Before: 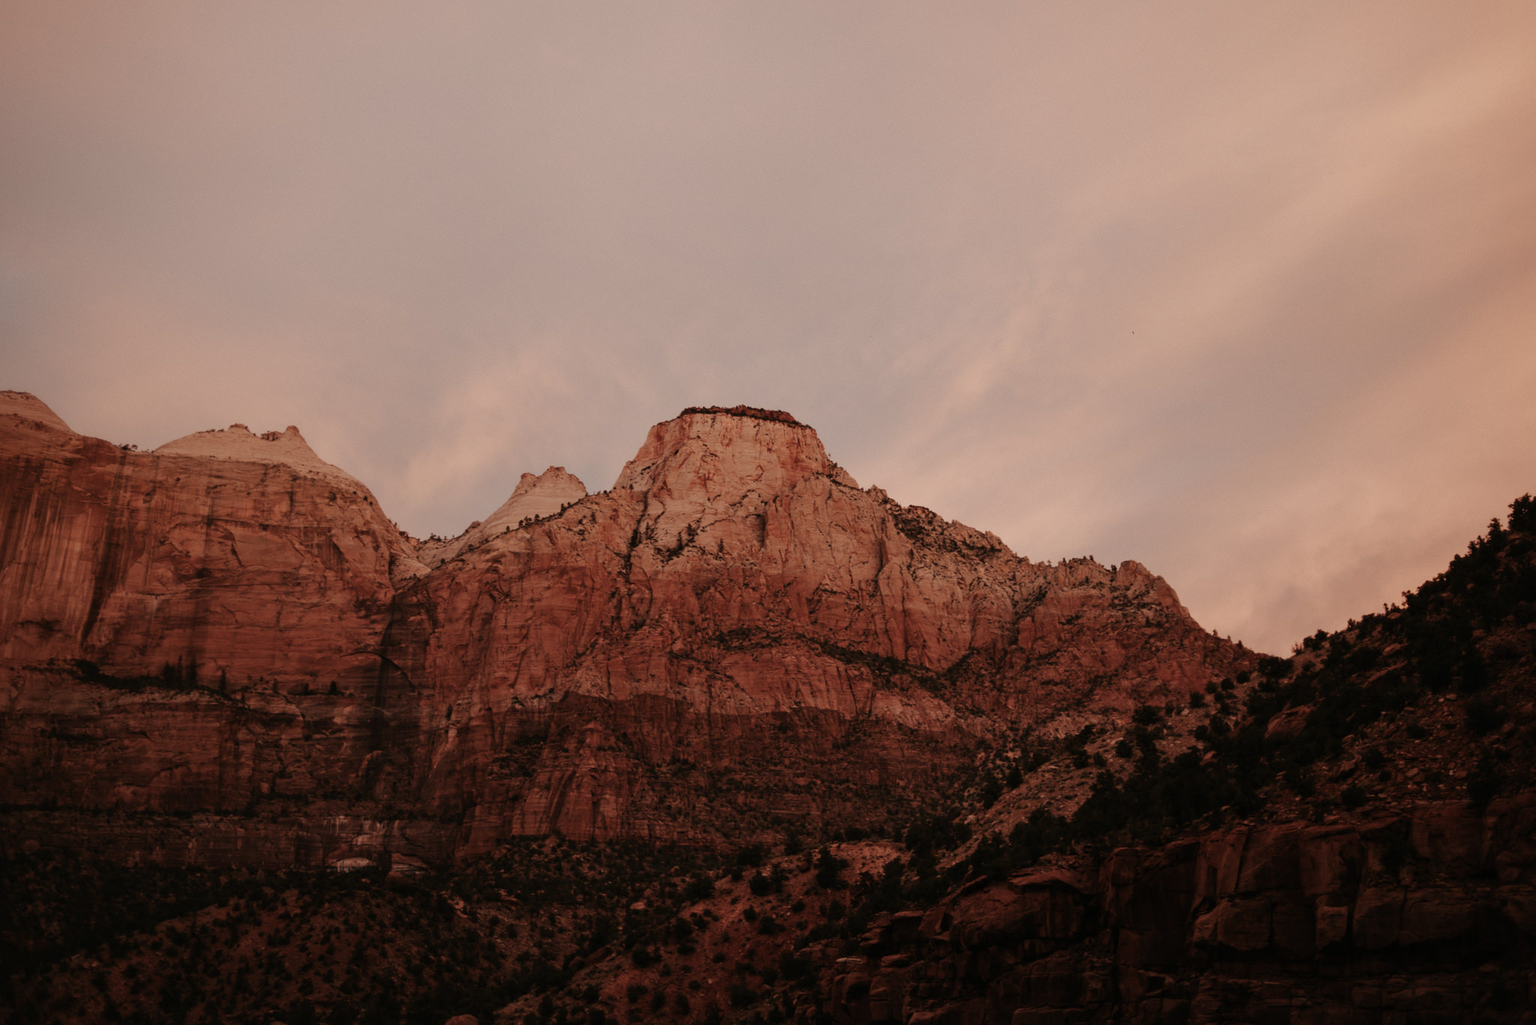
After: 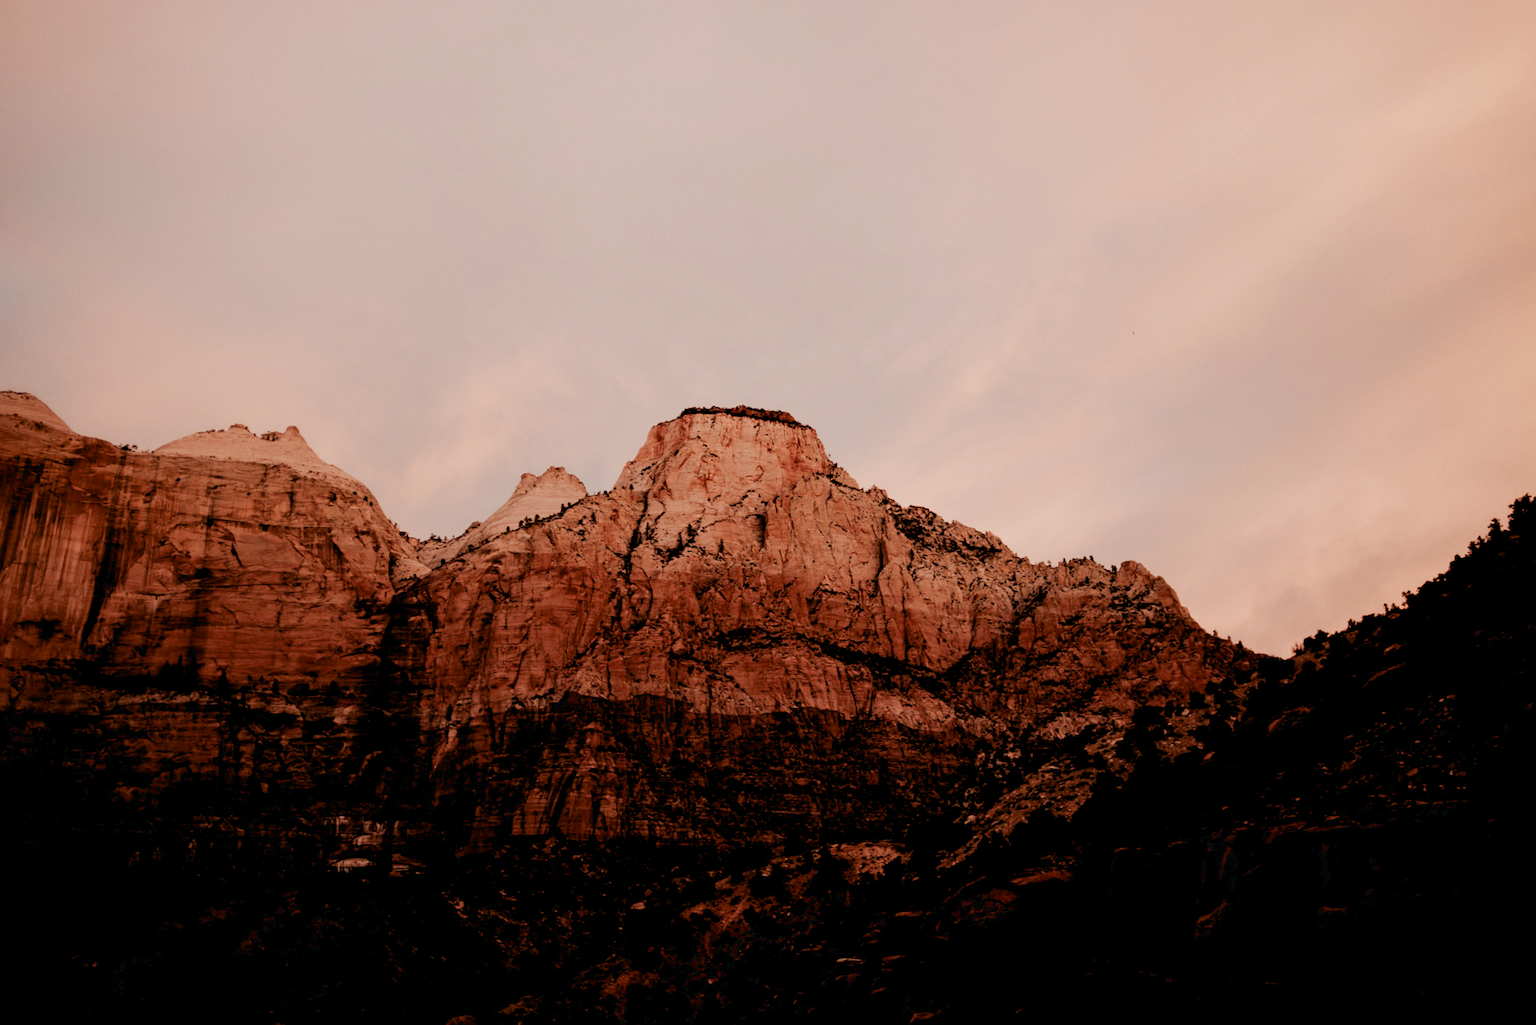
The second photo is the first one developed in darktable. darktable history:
filmic rgb: black relative exposure -5 EV, hardness 2.88, contrast 1.1, highlights saturation mix -20%
exposure: black level correction 0.012, exposure 0.7 EV, compensate exposure bias true, compensate highlight preservation false
